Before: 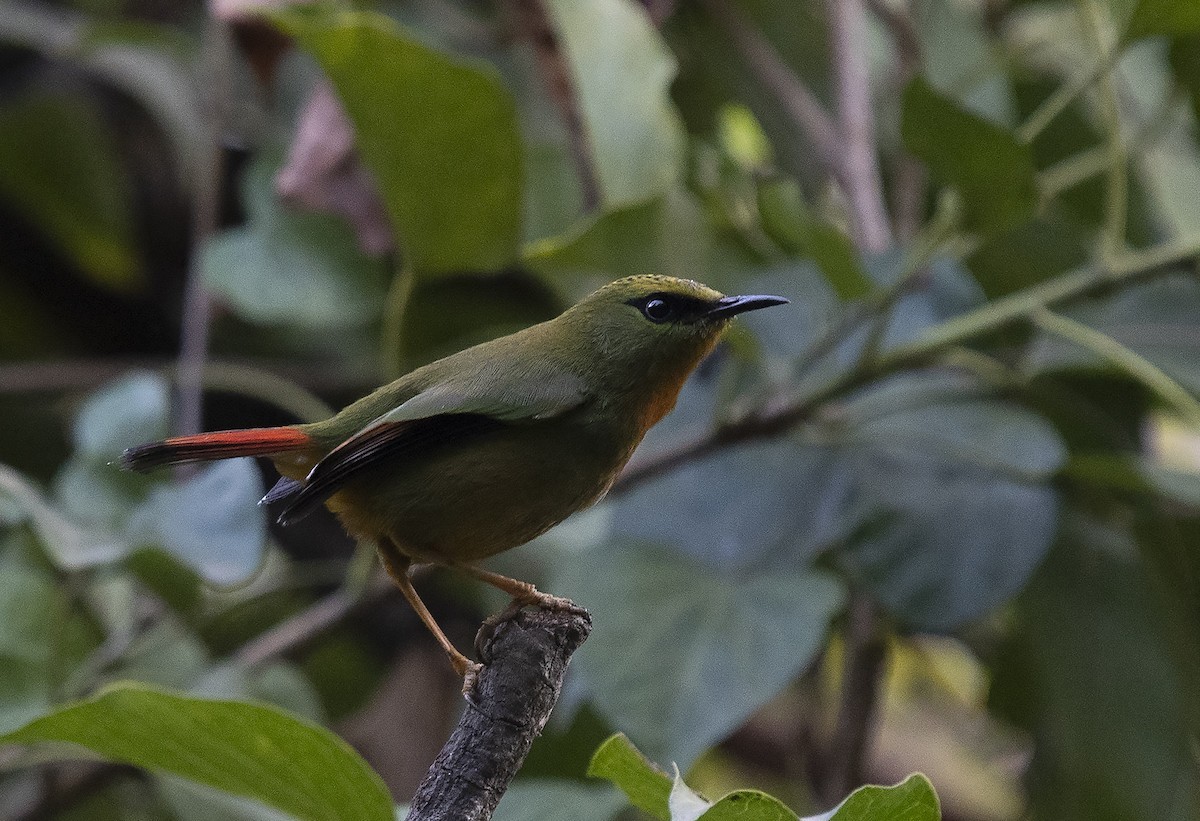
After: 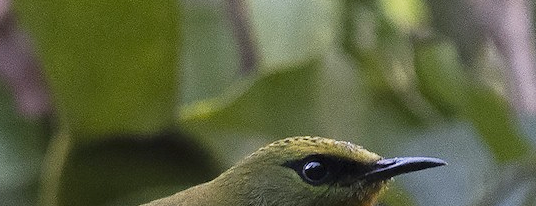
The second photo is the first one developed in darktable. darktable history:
base curve: curves: ch0 [(0, 0) (0.088, 0.125) (0.176, 0.251) (0.354, 0.501) (0.613, 0.749) (1, 0.877)], preserve colors none
crop: left 28.64%, top 16.832%, right 26.637%, bottom 58.055%
